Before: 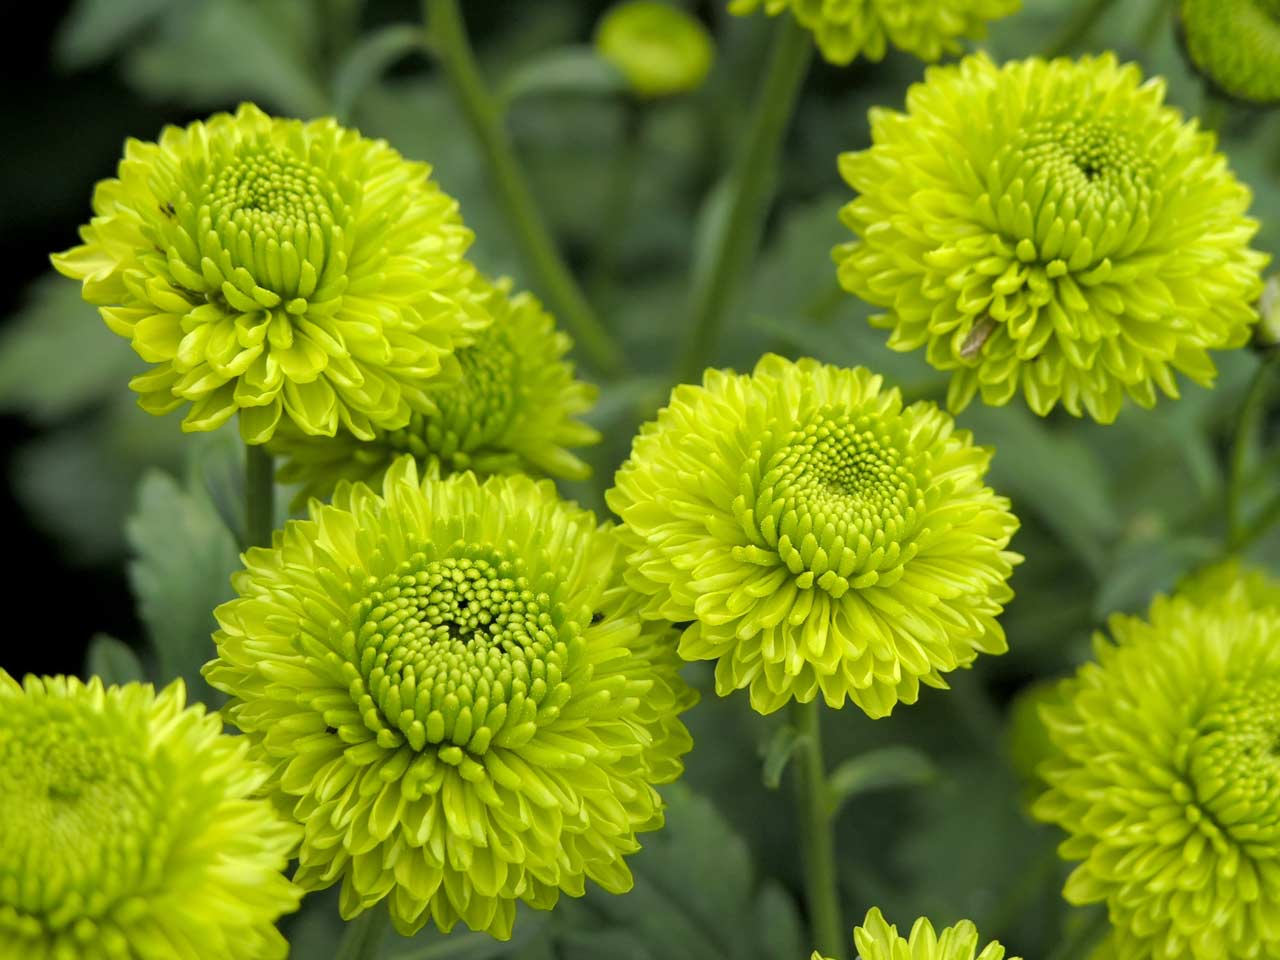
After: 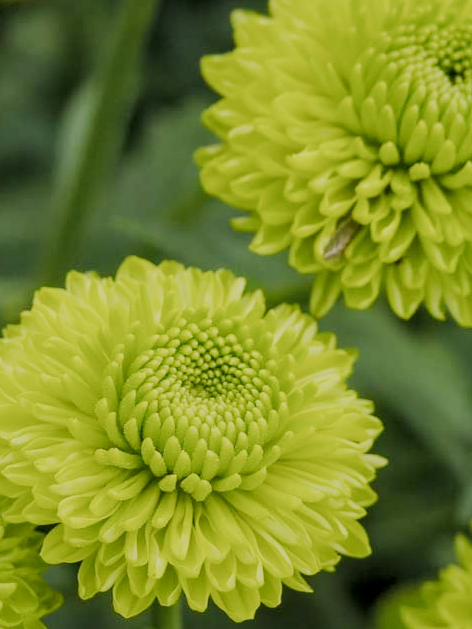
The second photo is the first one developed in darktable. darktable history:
crop and rotate: left 49.815%, top 10.141%, right 13.281%, bottom 24.293%
filmic rgb: black relative exposure -16 EV, white relative exposure 6.86 EV, hardness 4.69, preserve chrominance no, color science v5 (2021), contrast in shadows safe, contrast in highlights safe
local contrast: on, module defaults
